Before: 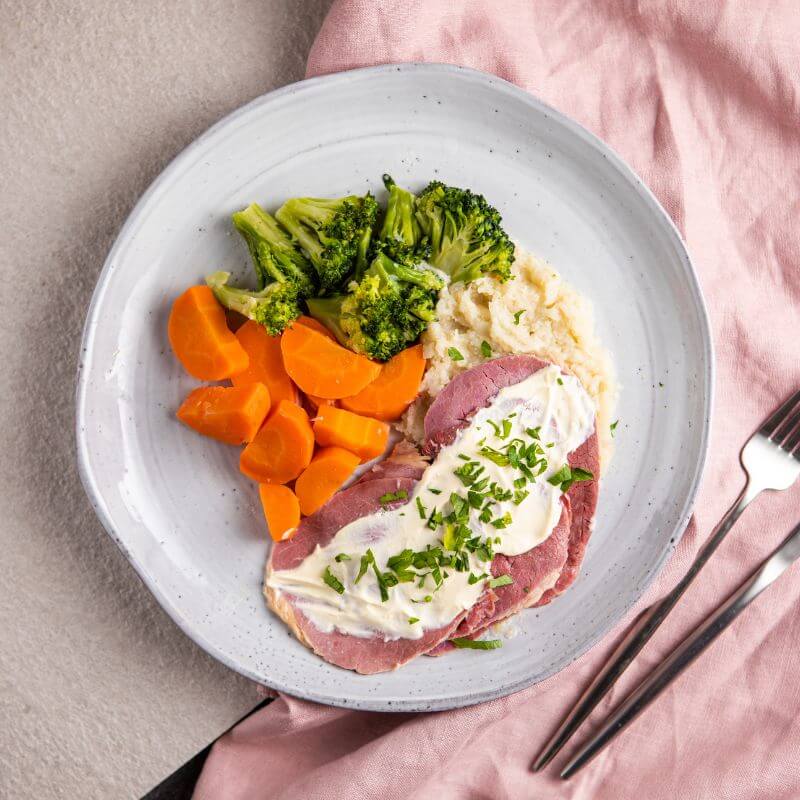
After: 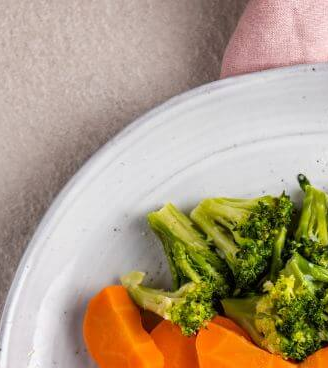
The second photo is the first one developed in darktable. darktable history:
crop and rotate: left 10.829%, top 0.106%, right 48.144%, bottom 53.781%
